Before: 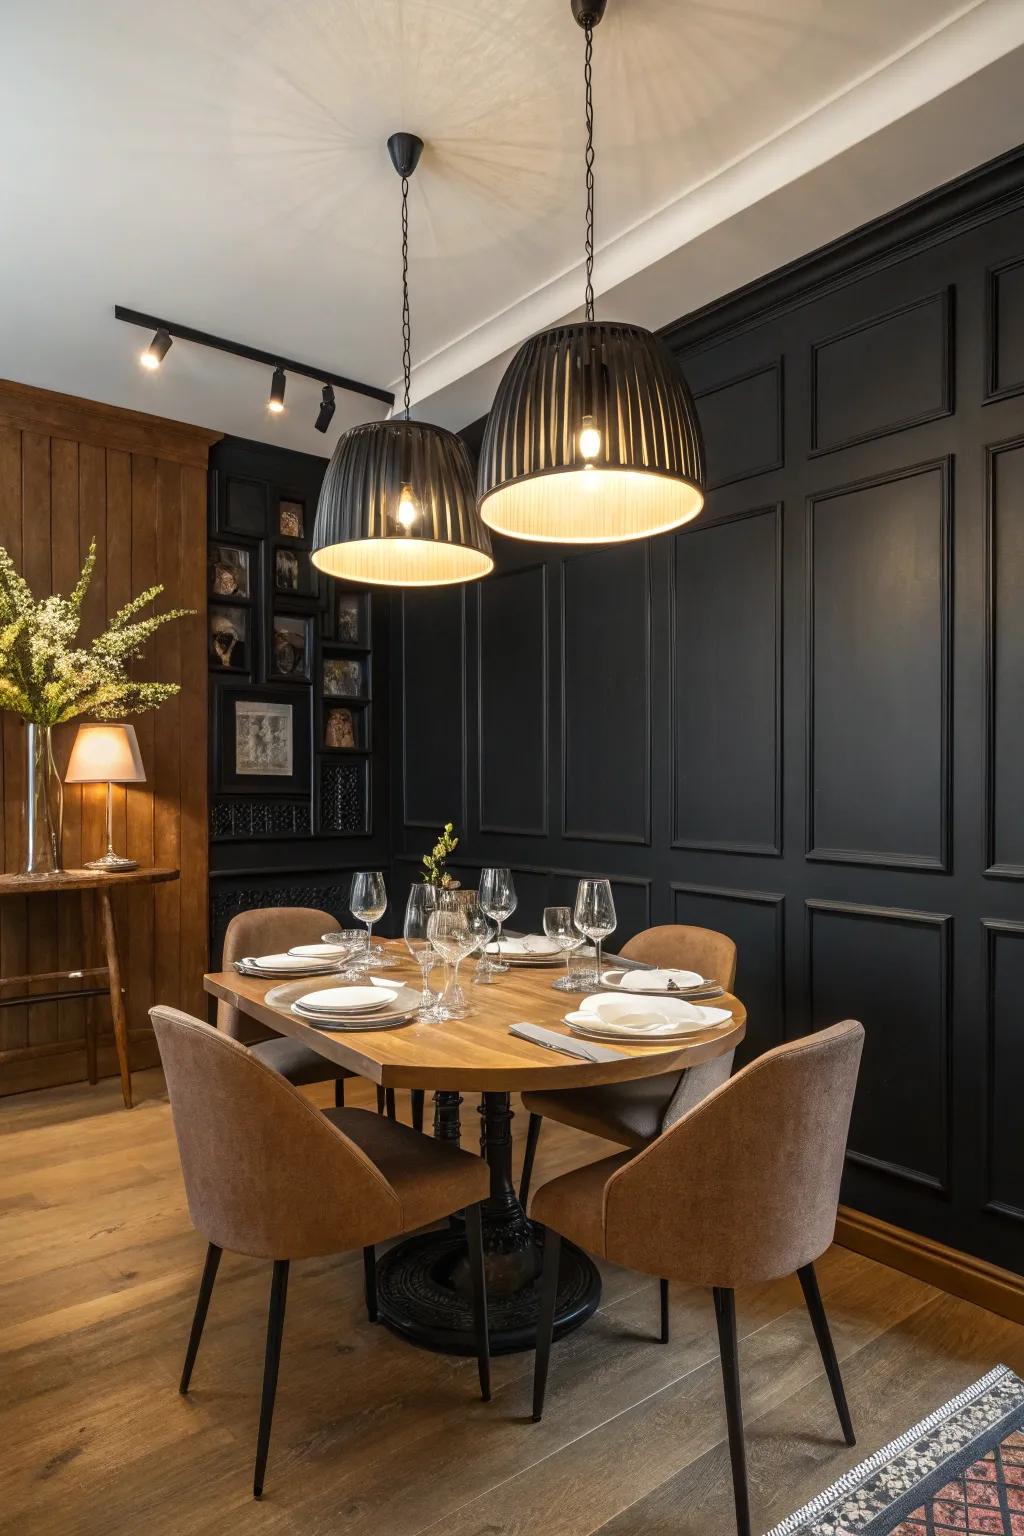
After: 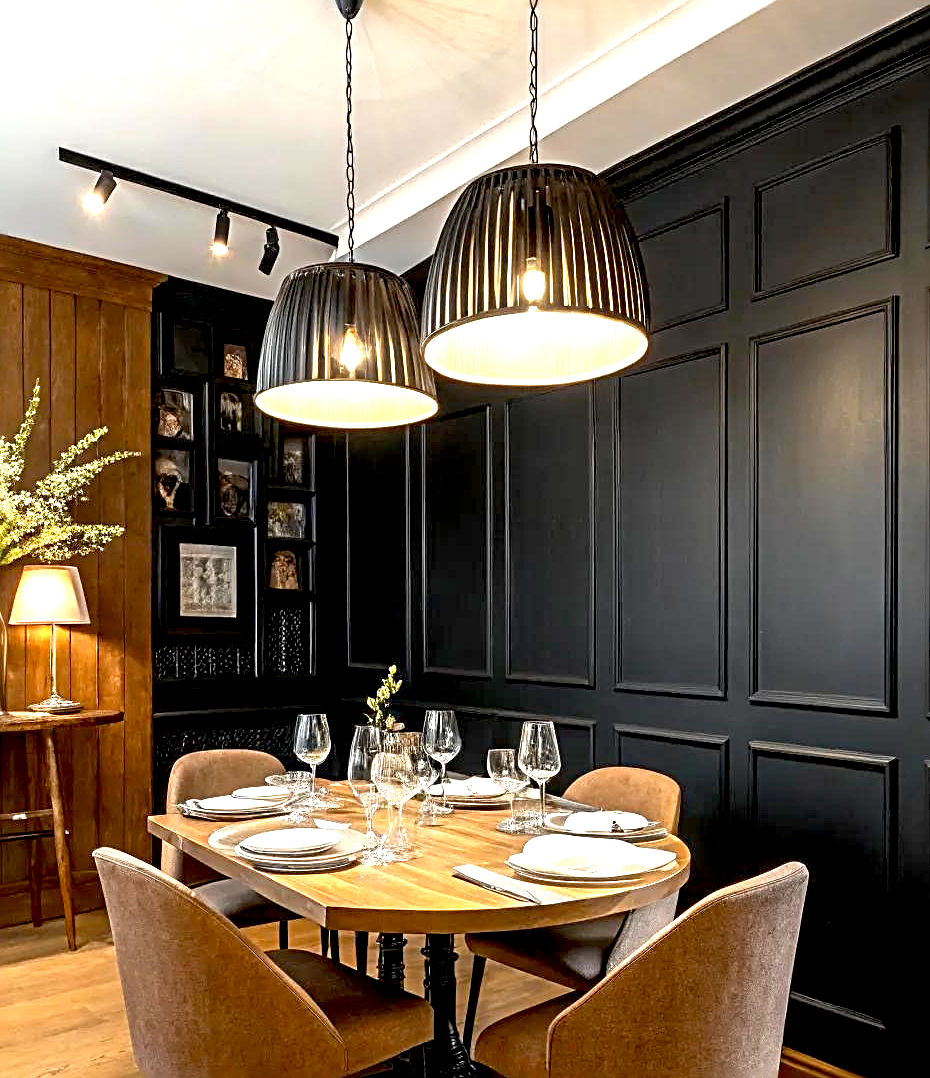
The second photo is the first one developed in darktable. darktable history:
sharpen: radius 2.801, amount 0.705
crop: left 5.546%, top 10.328%, right 3.618%, bottom 19.457%
exposure: black level correction 0.01, exposure 1 EV, compensate highlight preservation false
